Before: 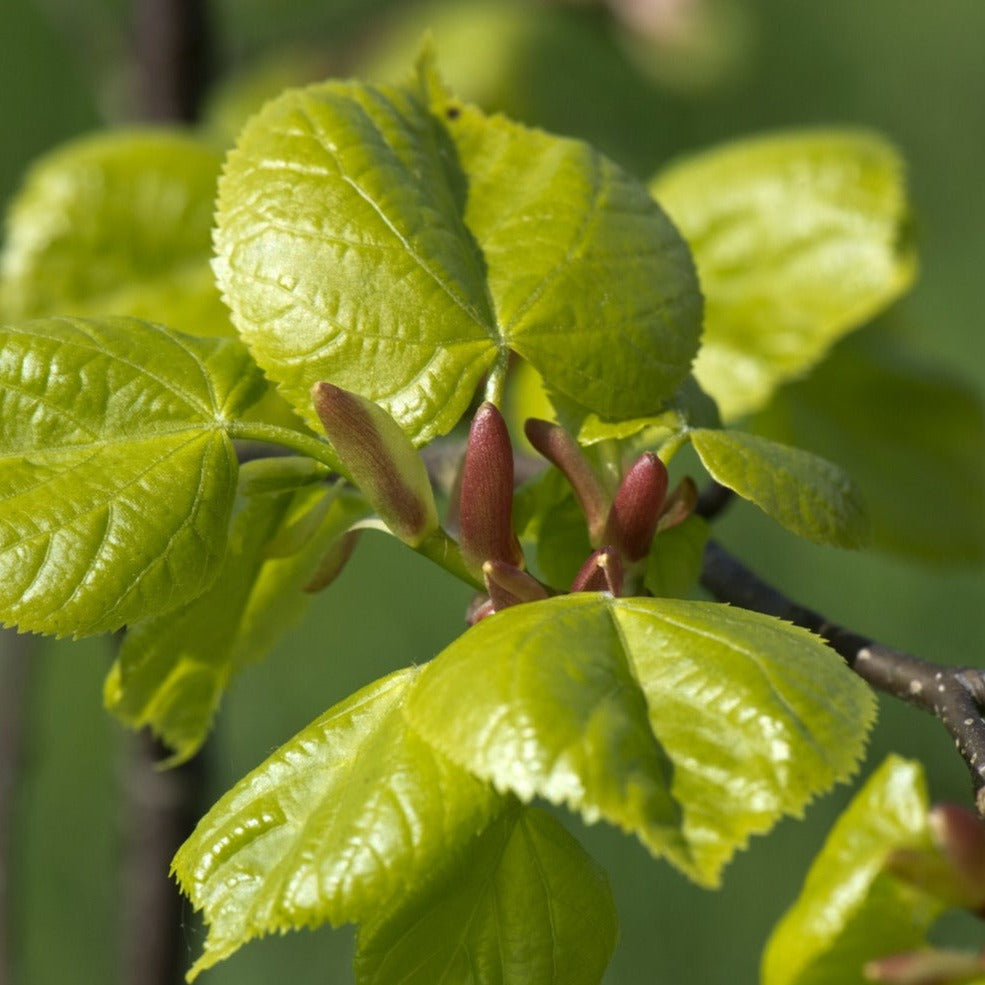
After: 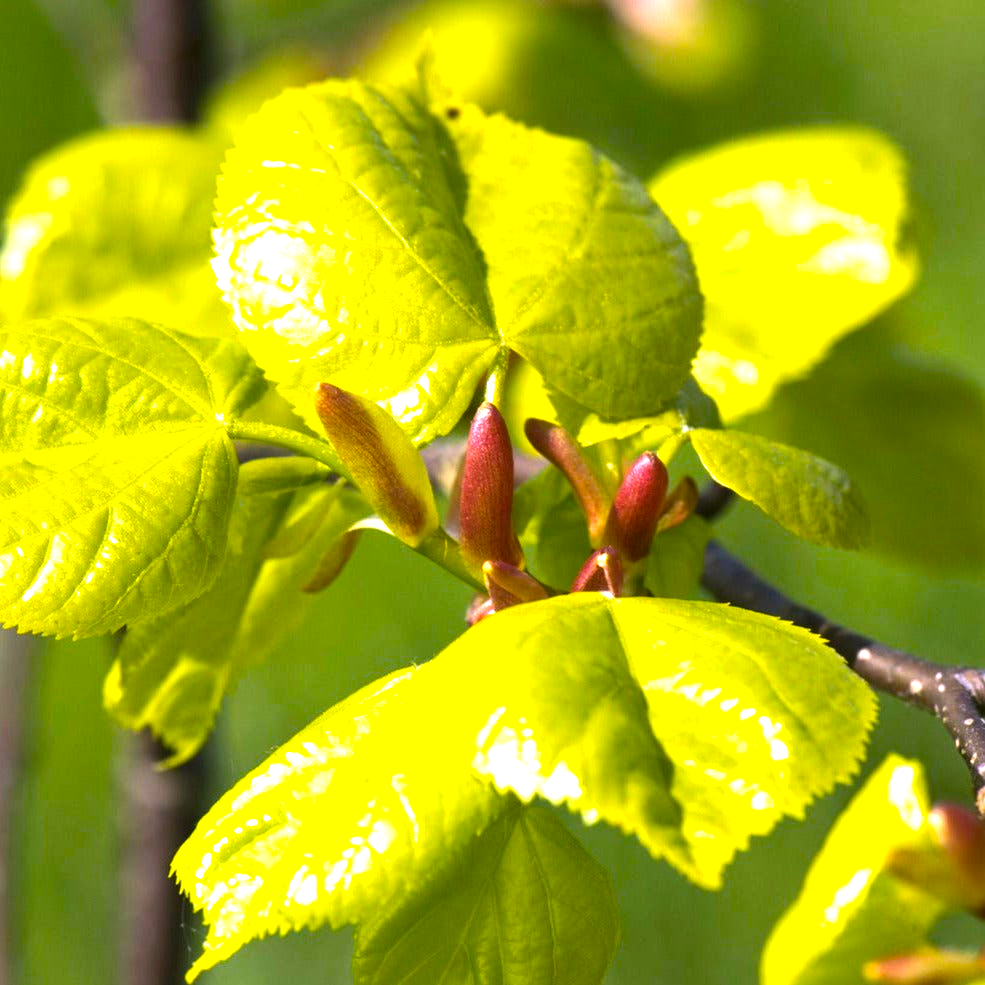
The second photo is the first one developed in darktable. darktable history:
white balance: red 1.066, blue 1.119
color balance rgb: linear chroma grading › shadows -10%, linear chroma grading › global chroma 20%, perceptual saturation grading › global saturation 15%, perceptual brilliance grading › global brilliance 30%, perceptual brilliance grading › highlights 12%, perceptual brilliance grading › mid-tones 24%, global vibrance 20%
